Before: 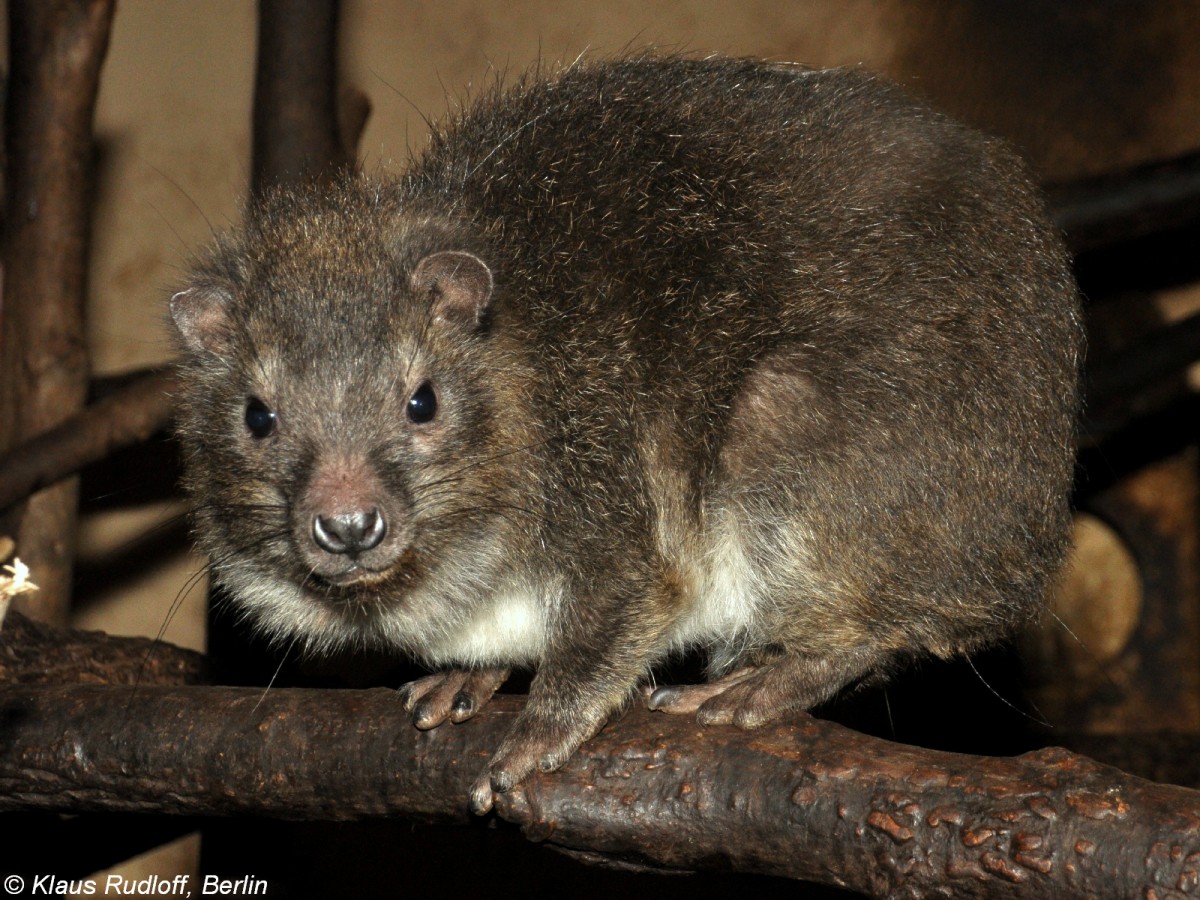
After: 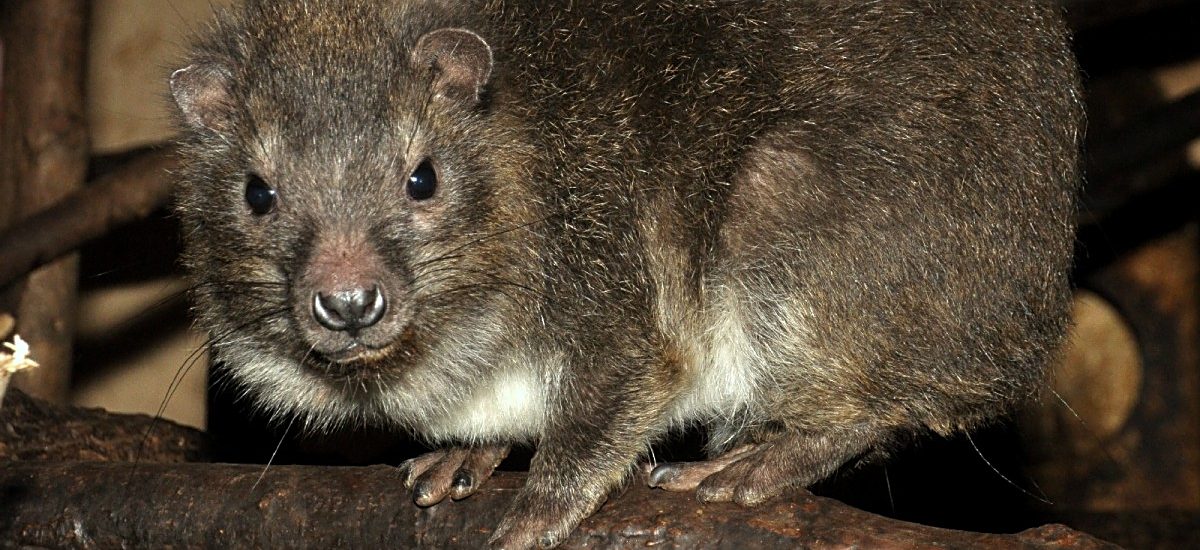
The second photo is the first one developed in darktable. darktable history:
sharpen: on, module defaults
crop and rotate: top 24.803%, bottom 14.011%
